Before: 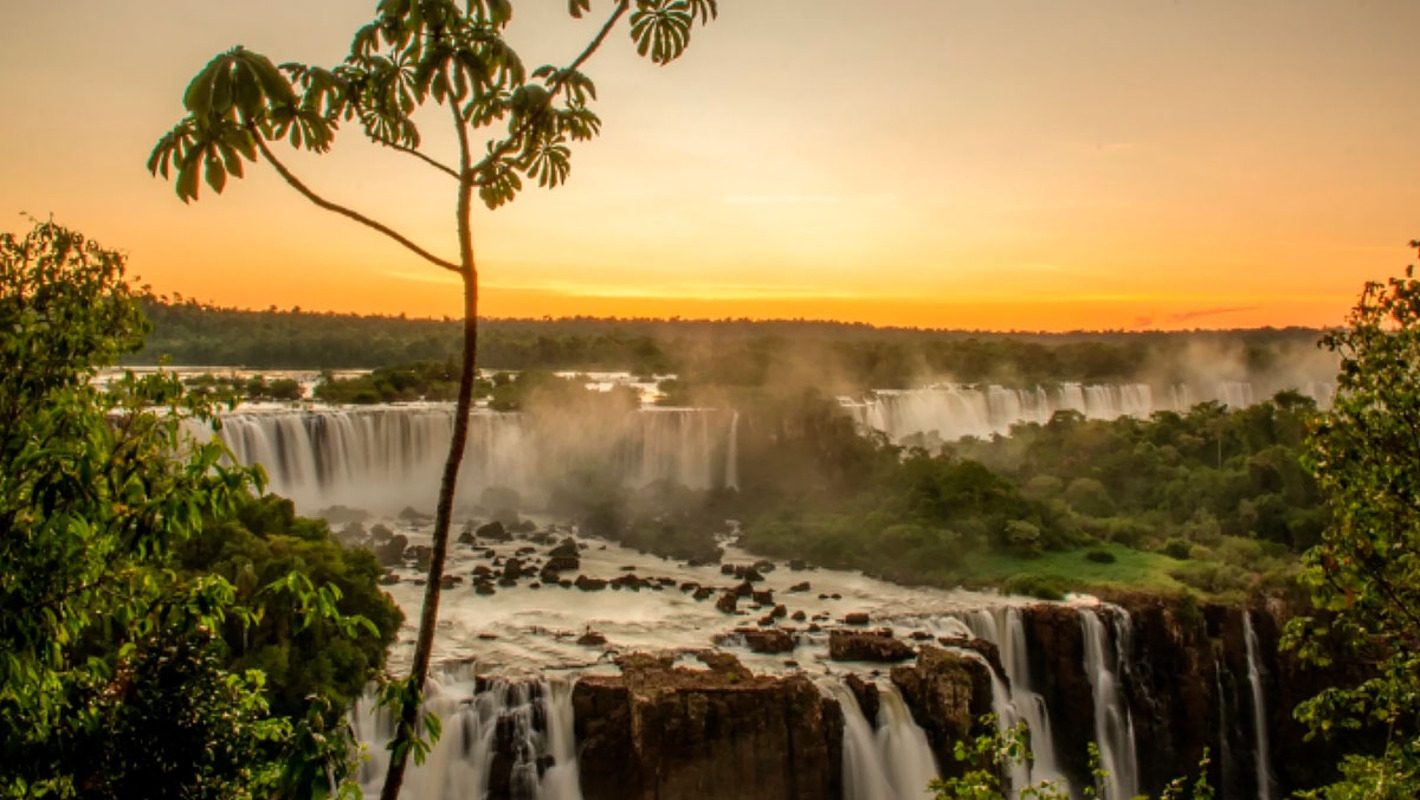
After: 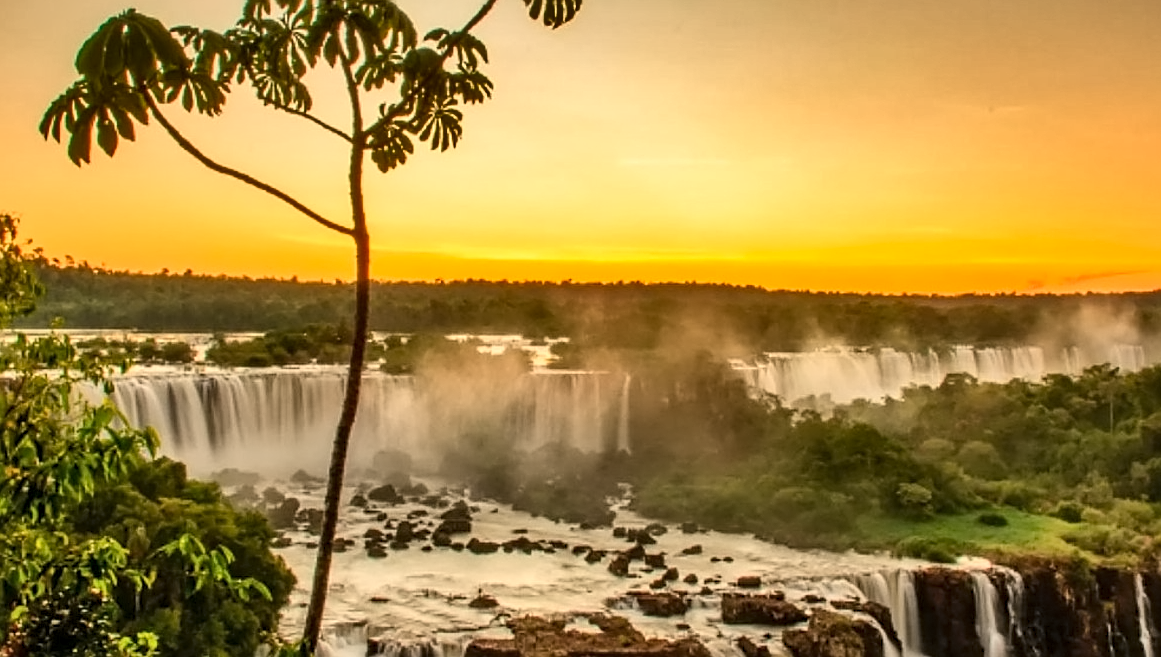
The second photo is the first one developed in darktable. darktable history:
levels: black 0.018%, levels [0, 0.498, 1]
contrast brightness saturation: contrast 0.204, brightness 0.16, saturation 0.221
contrast equalizer: y [[0.5 ×6], [0.5 ×6], [0.5 ×6], [0 ×6], [0, 0.039, 0.251, 0.29, 0.293, 0.292]]
sharpen: on, module defaults
shadows and highlights: white point adjustment 0.151, highlights -69.09, soften with gaussian
crop and rotate: left 7.685%, top 4.697%, right 10.536%, bottom 13.071%
